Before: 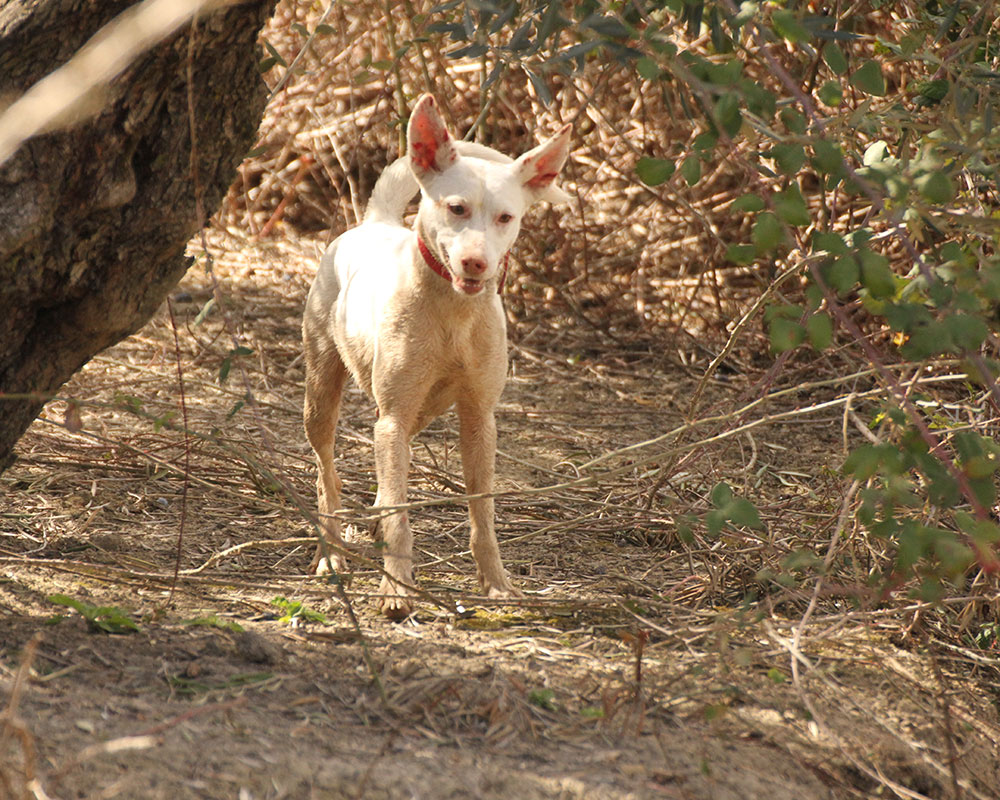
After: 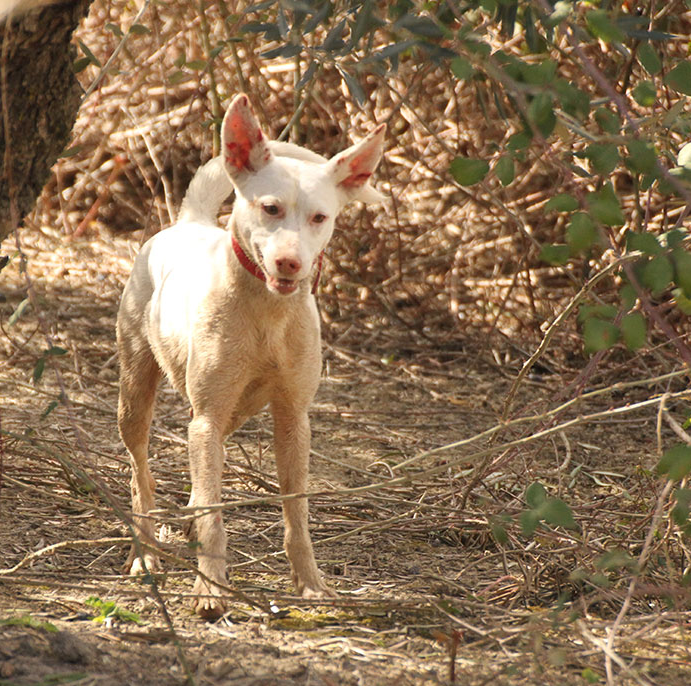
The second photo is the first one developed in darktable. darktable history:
crop: left 18.659%, right 12.235%, bottom 14.234%
